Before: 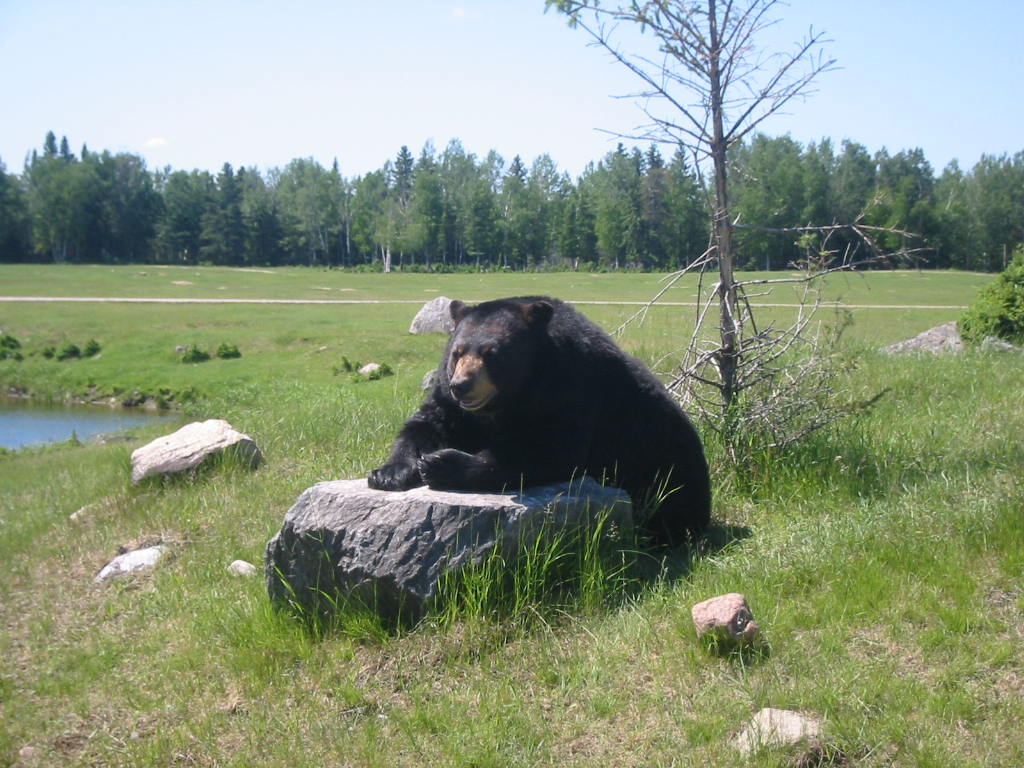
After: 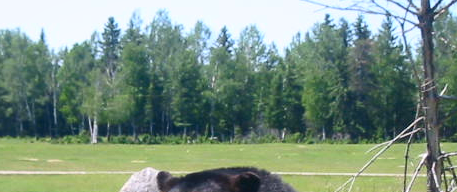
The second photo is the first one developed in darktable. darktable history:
local contrast: mode bilateral grid, contrast 20, coarseness 50, detail 120%, midtone range 0.2
tone equalizer: on, module defaults
contrast brightness saturation: contrast 0.18, saturation 0.3
crop: left 28.64%, top 16.832%, right 26.637%, bottom 58.055%
